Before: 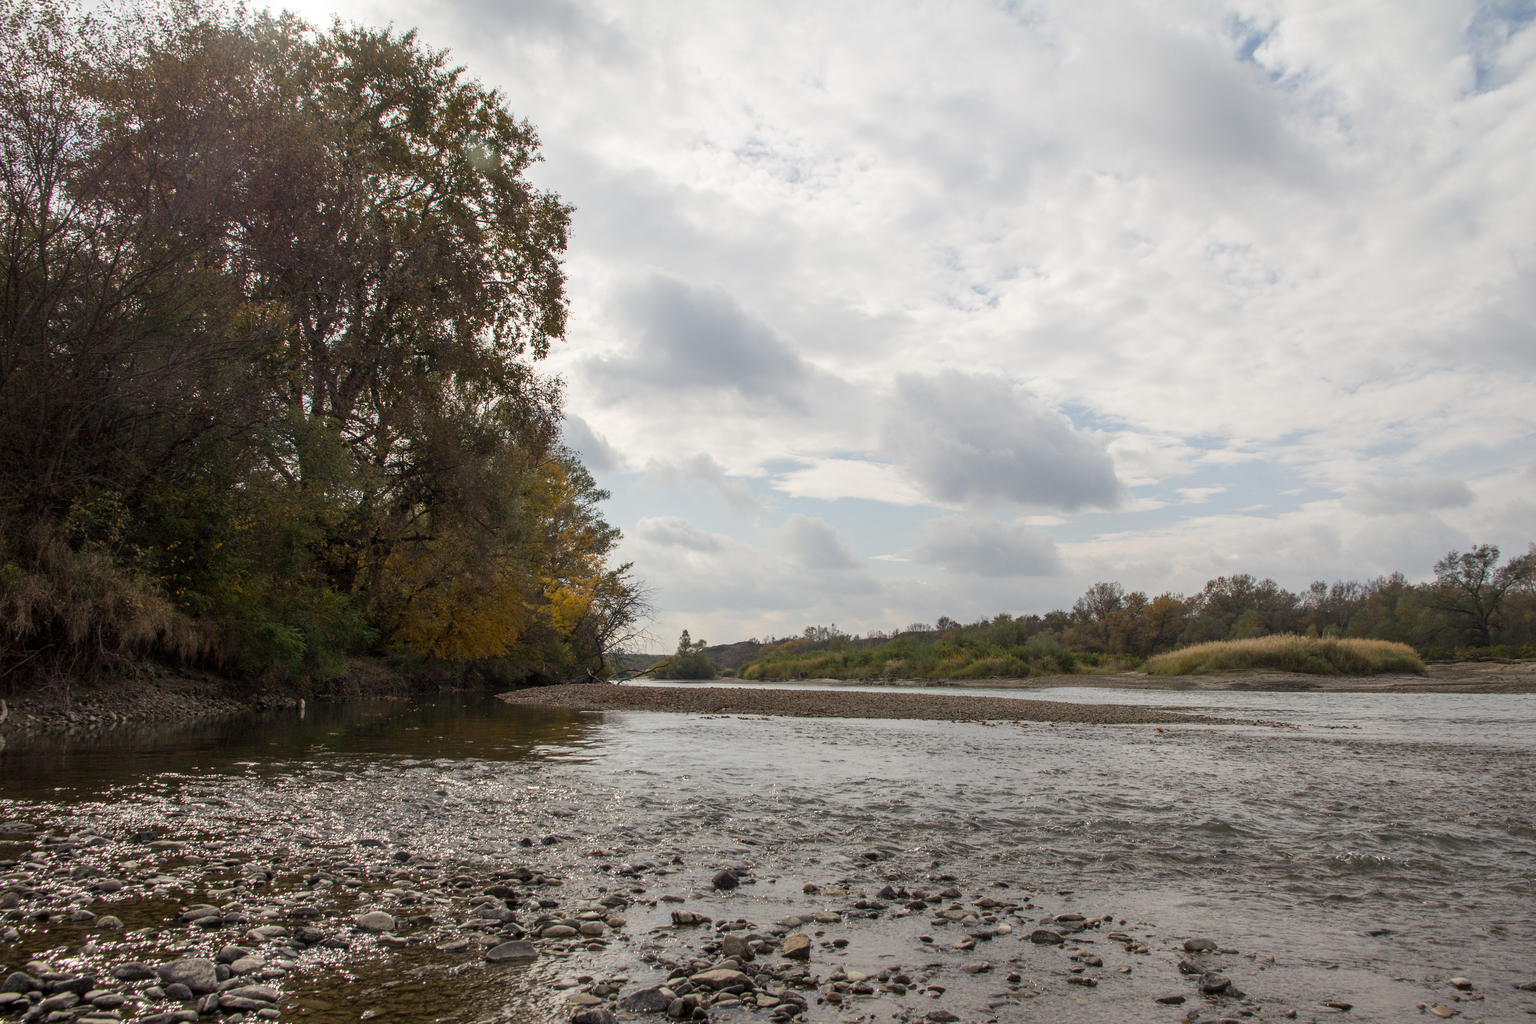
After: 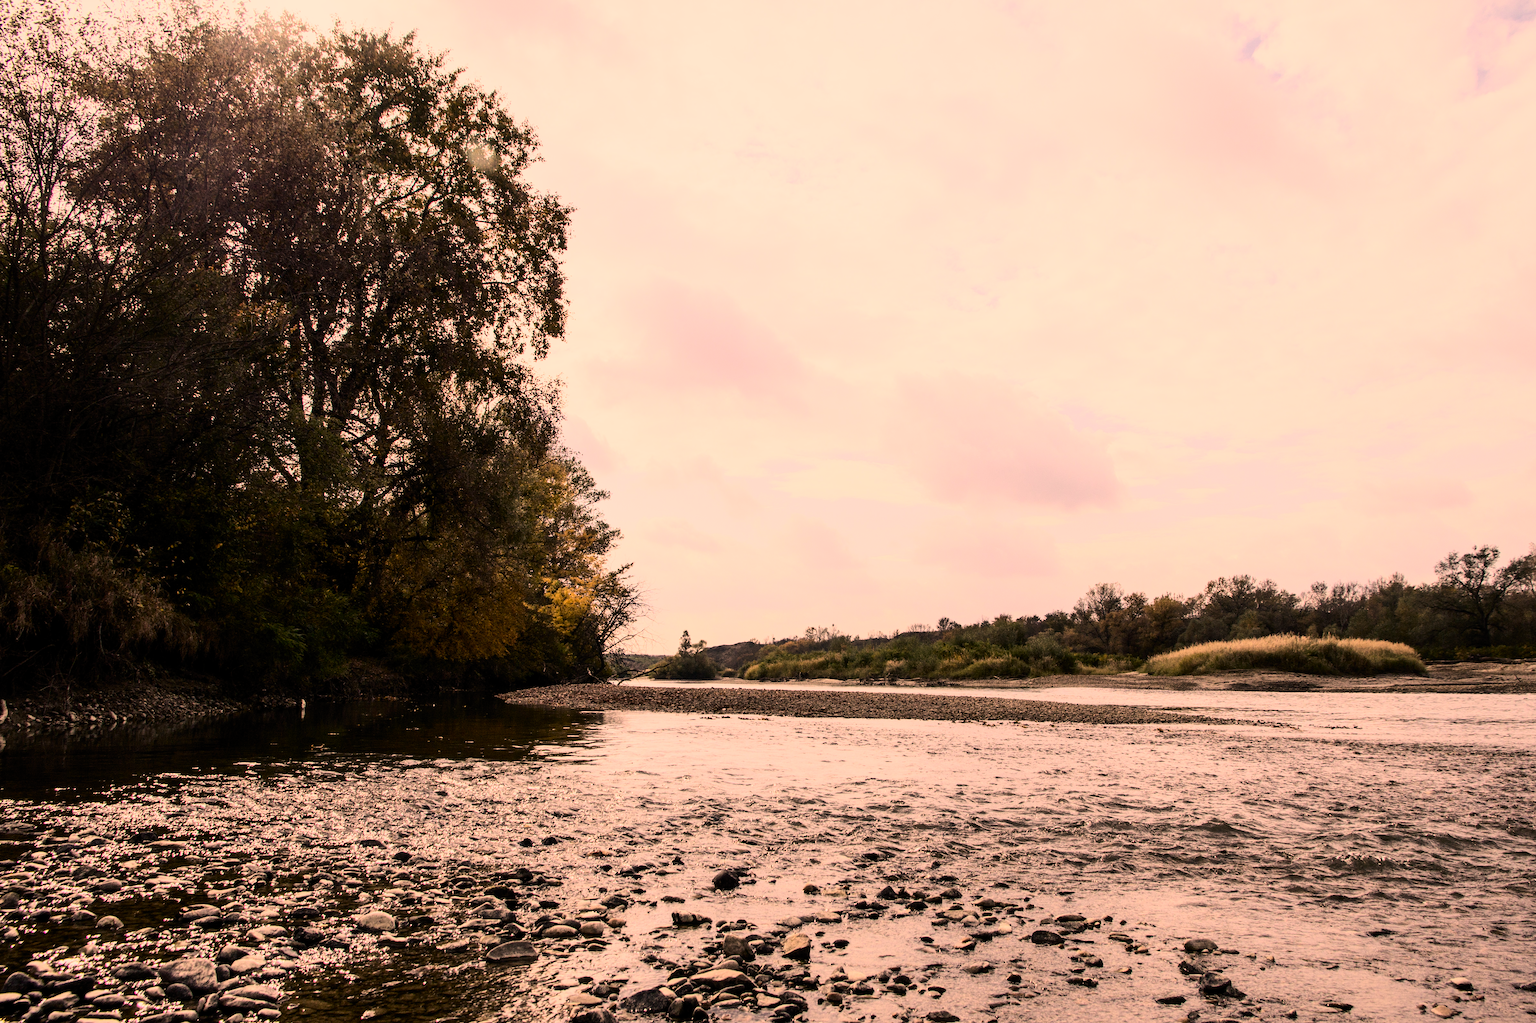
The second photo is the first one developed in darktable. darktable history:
filmic rgb: middle gray luminance 12.48%, black relative exposure -10.09 EV, white relative exposure 3.46 EV, target black luminance 0%, hardness 5.75, latitude 45.06%, contrast 1.216, highlights saturation mix 4.17%, shadows ↔ highlights balance 27.13%
tone curve: curves: ch0 [(0, 0) (0.003, 0.005) (0.011, 0.011) (0.025, 0.02) (0.044, 0.03) (0.069, 0.041) (0.1, 0.062) (0.136, 0.089) (0.177, 0.135) (0.224, 0.189) (0.277, 0.259) (0.335, 0.373) (0.399, 0.499) (0.468, 0.622) (0.543, 0.724) (0.623, 0.807) (0.709, 0.868) (0.801, 0.916) (0.898, 0.964) (1, 1)], color space Lab, independent channels, preserve colors none
tone equalizer: on, module defaults
color correction: highlights a* 22.48, highlights b* 22.18
